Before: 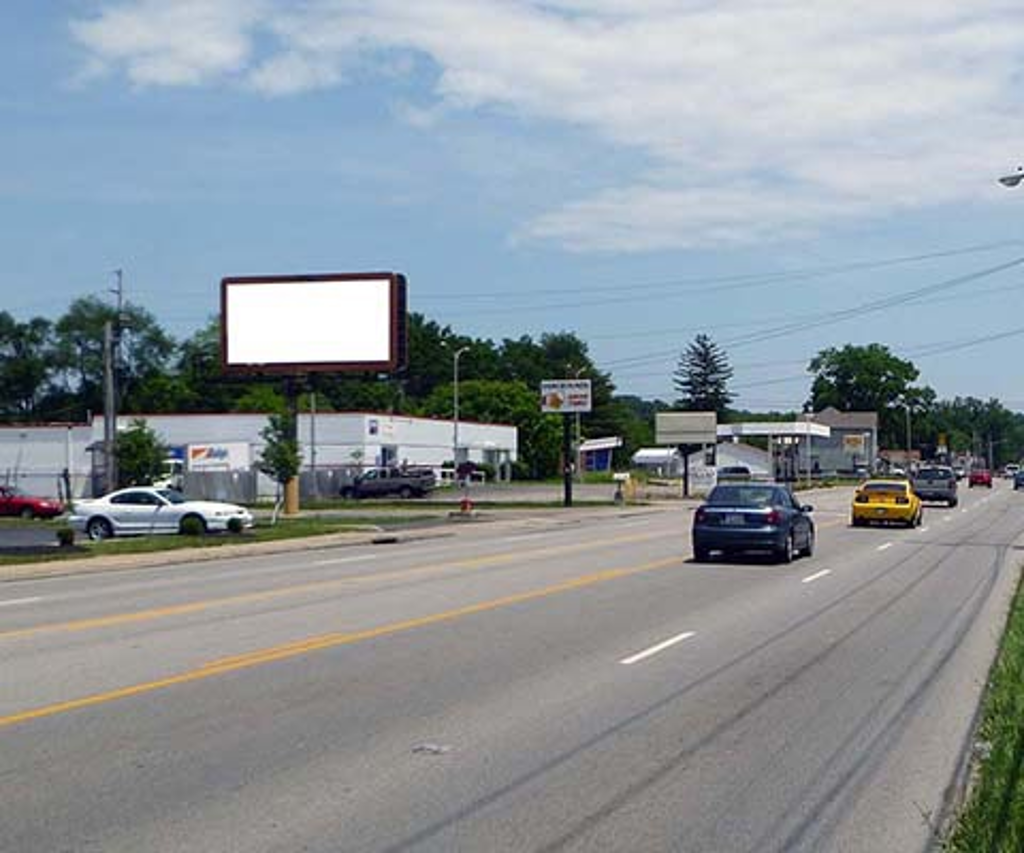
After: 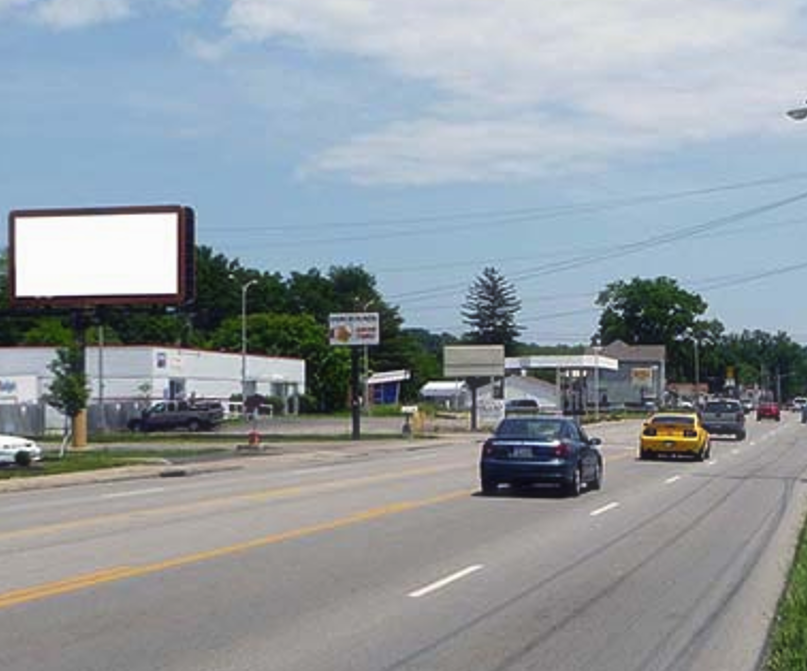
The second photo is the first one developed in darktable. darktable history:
haze removal: strength -0.1, adaptive false
contrast brightness saturation: contrast -0.02, brightness -0.01, saturation 0.03
crop and rotate: left 20.74%, top 7.912%, right 0.375%, bottom 13.378%
exposure: black level correction 0, compensate exposure bias true, compensate highlight preservation false
